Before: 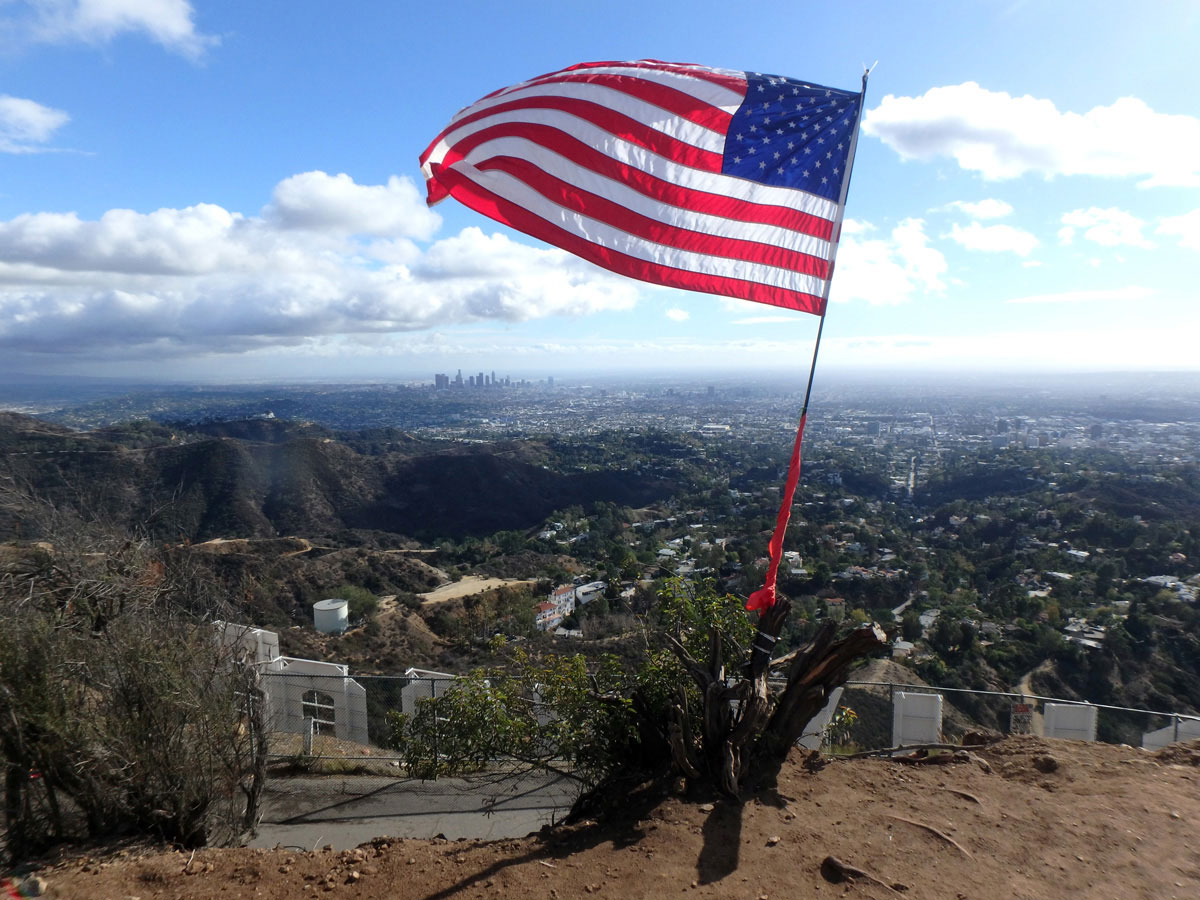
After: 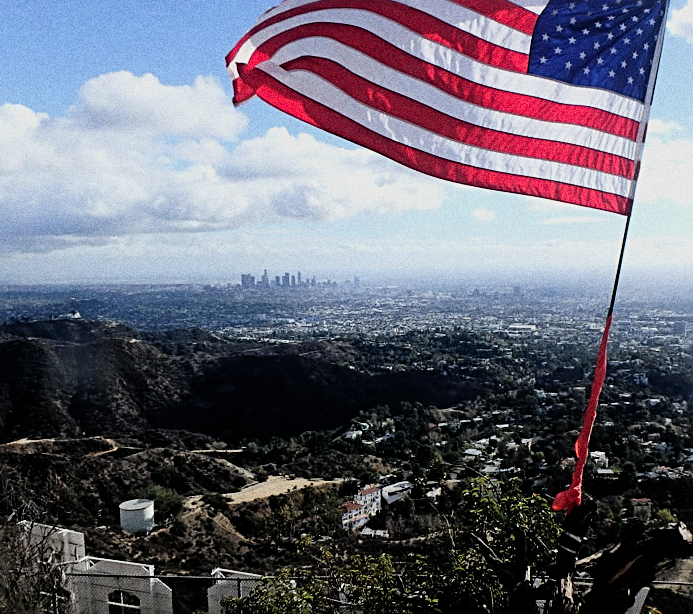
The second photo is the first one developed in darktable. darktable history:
crop: left 16.202%, top 11.208%, right 26.045%, bottom 20.557%
sharpen: radius 2.676, amount 0.669
grain: coarseness 0.09 ISO, strength 40%
filmic rgb: black relative exposure -5 EV, hardness 2.88, contrast 1.4
